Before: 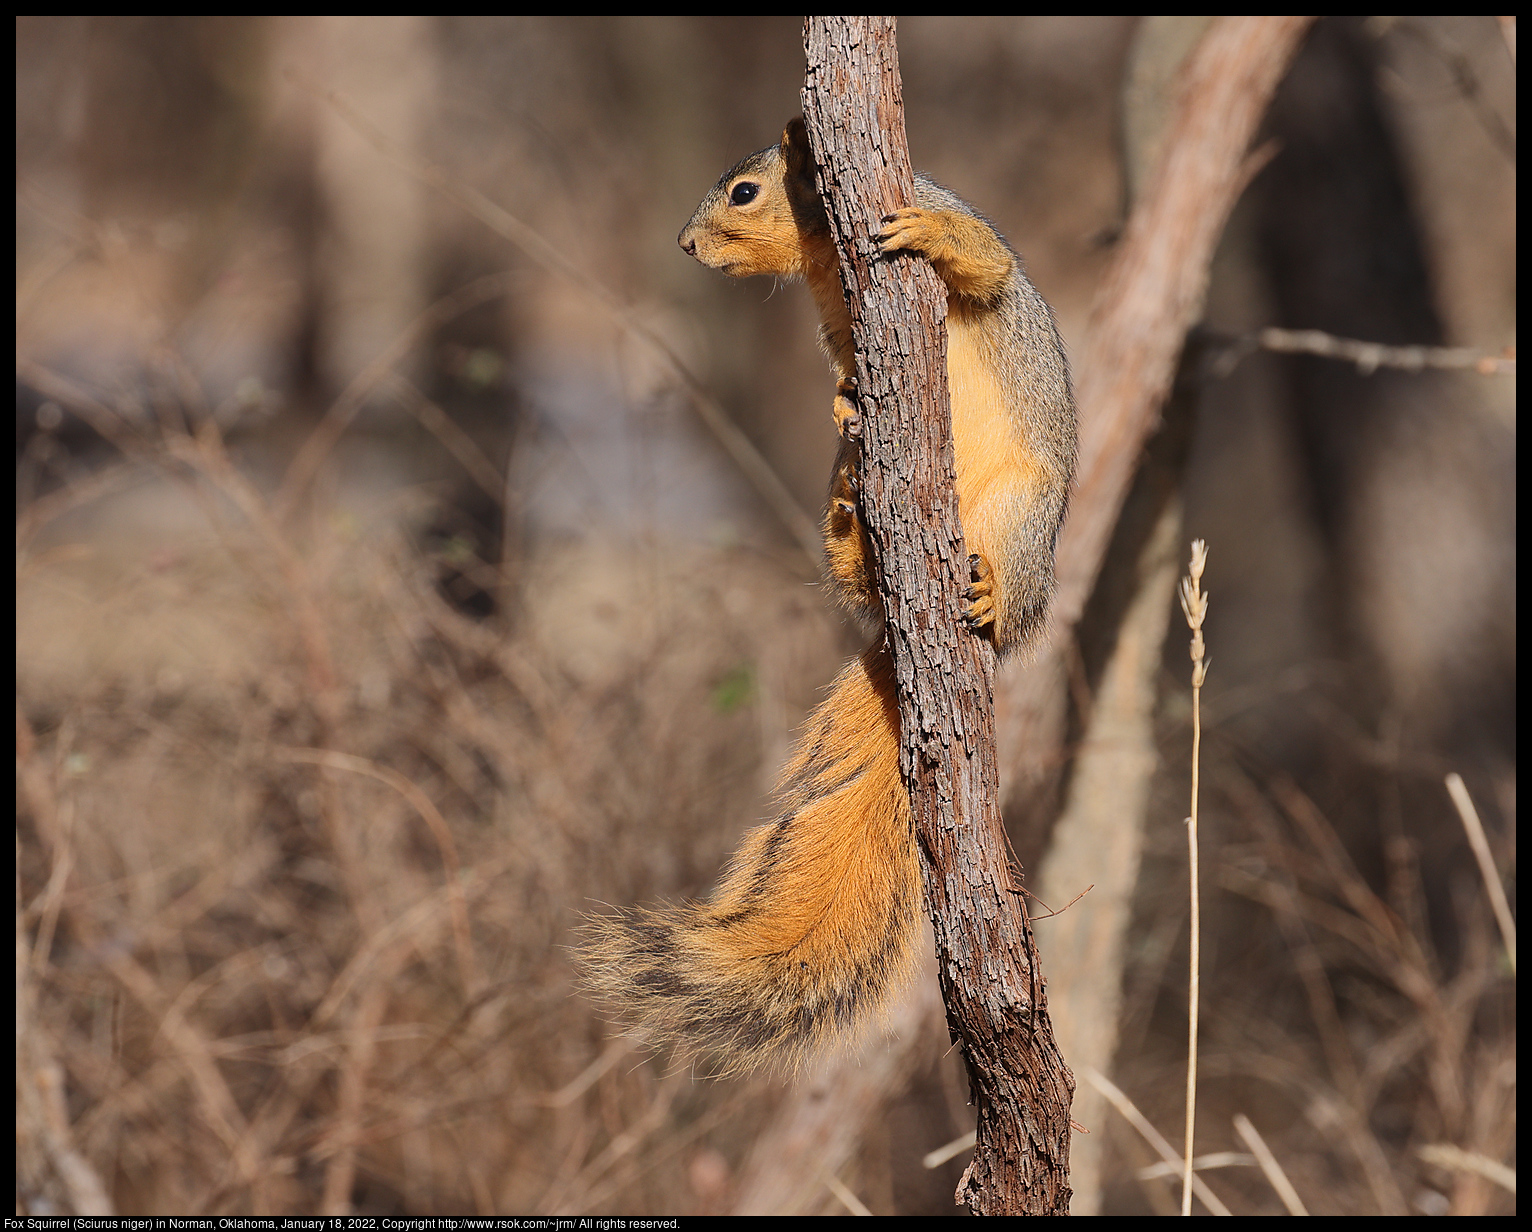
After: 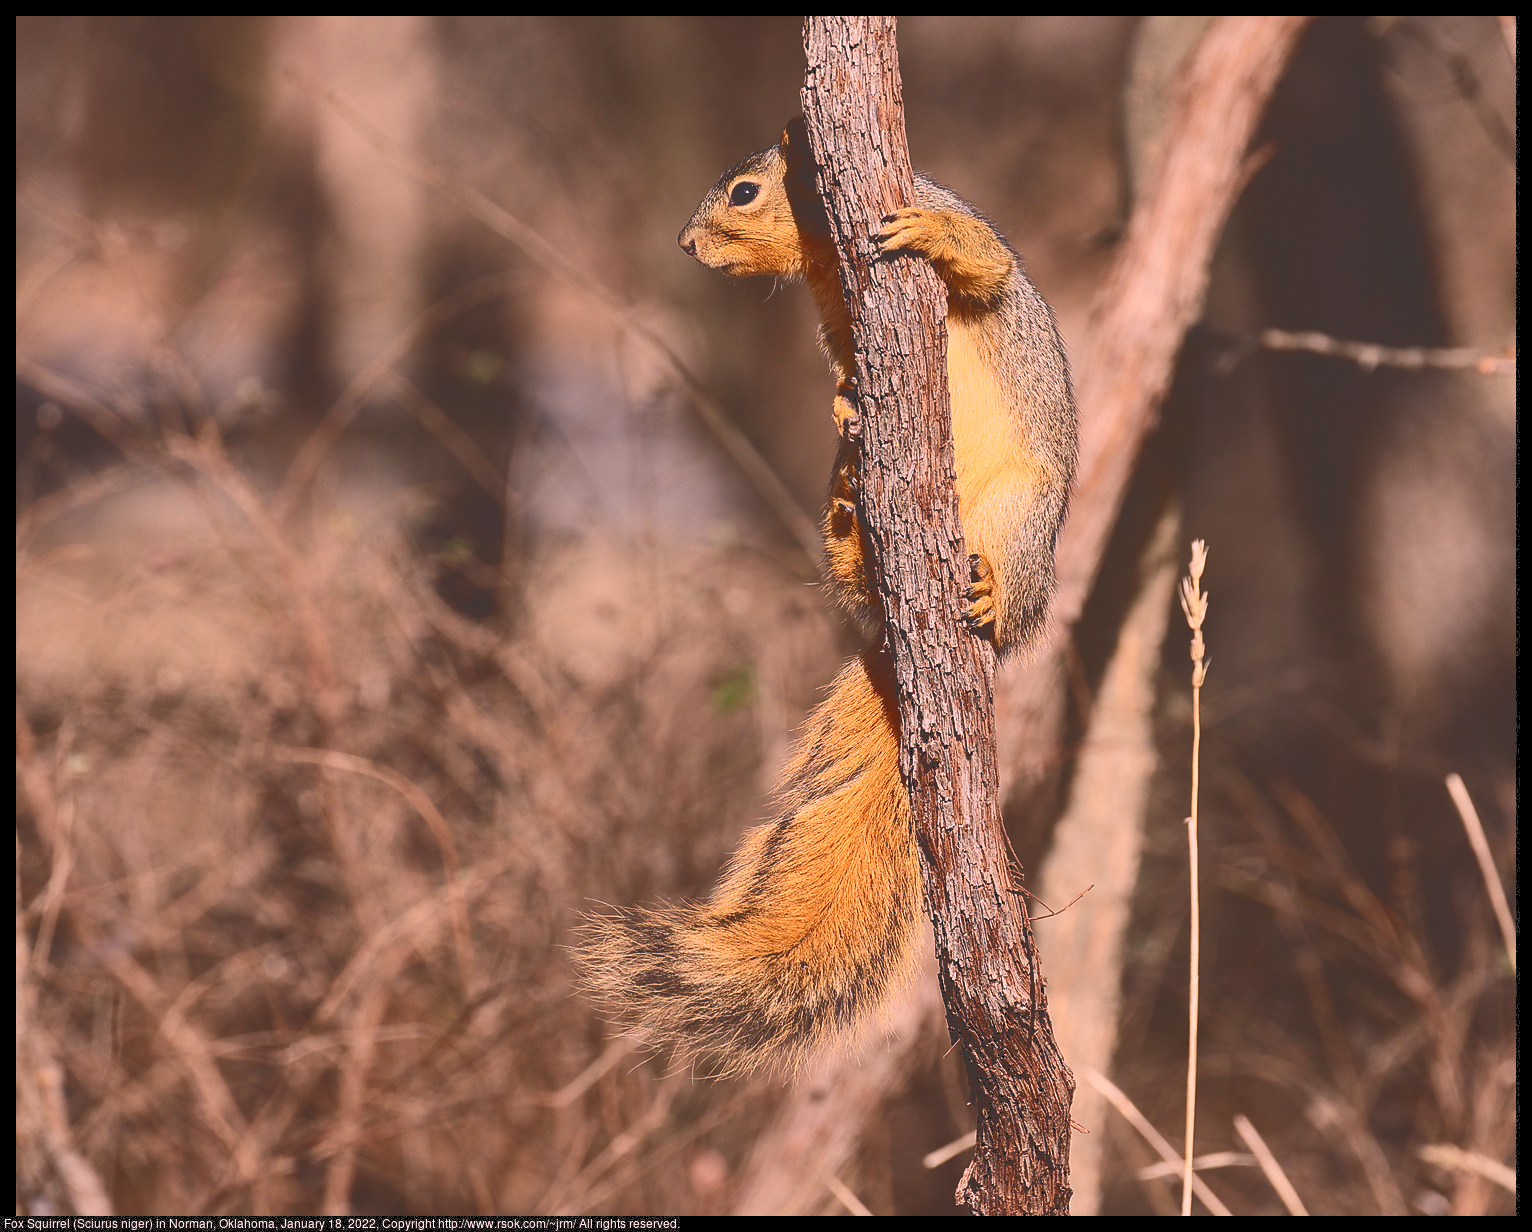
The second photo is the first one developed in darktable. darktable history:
color correction: highlights a* 14.5, highlights b* 4.91
tone curve: curves: ch0 [(0, 0) (0.003, 0.235) (0.011, 0.235) (0.025, 0.235) (0.044, 0.235) (0.069, 0.235) (0.1, 0.237) (0.136, 0.239) (0.177, 0.243) (0.224, 0.256) (0.277, 0.287) (0.335, 0.329) (0.399, 0.391) (0.468, 0.476) (0.543, 0.574) (0.623, 0.683) (0.709, 0.778) (0.801, 0.869) (0.898, 0.924) (1, 1)], color space Lab, independent channels, preserve colors none
